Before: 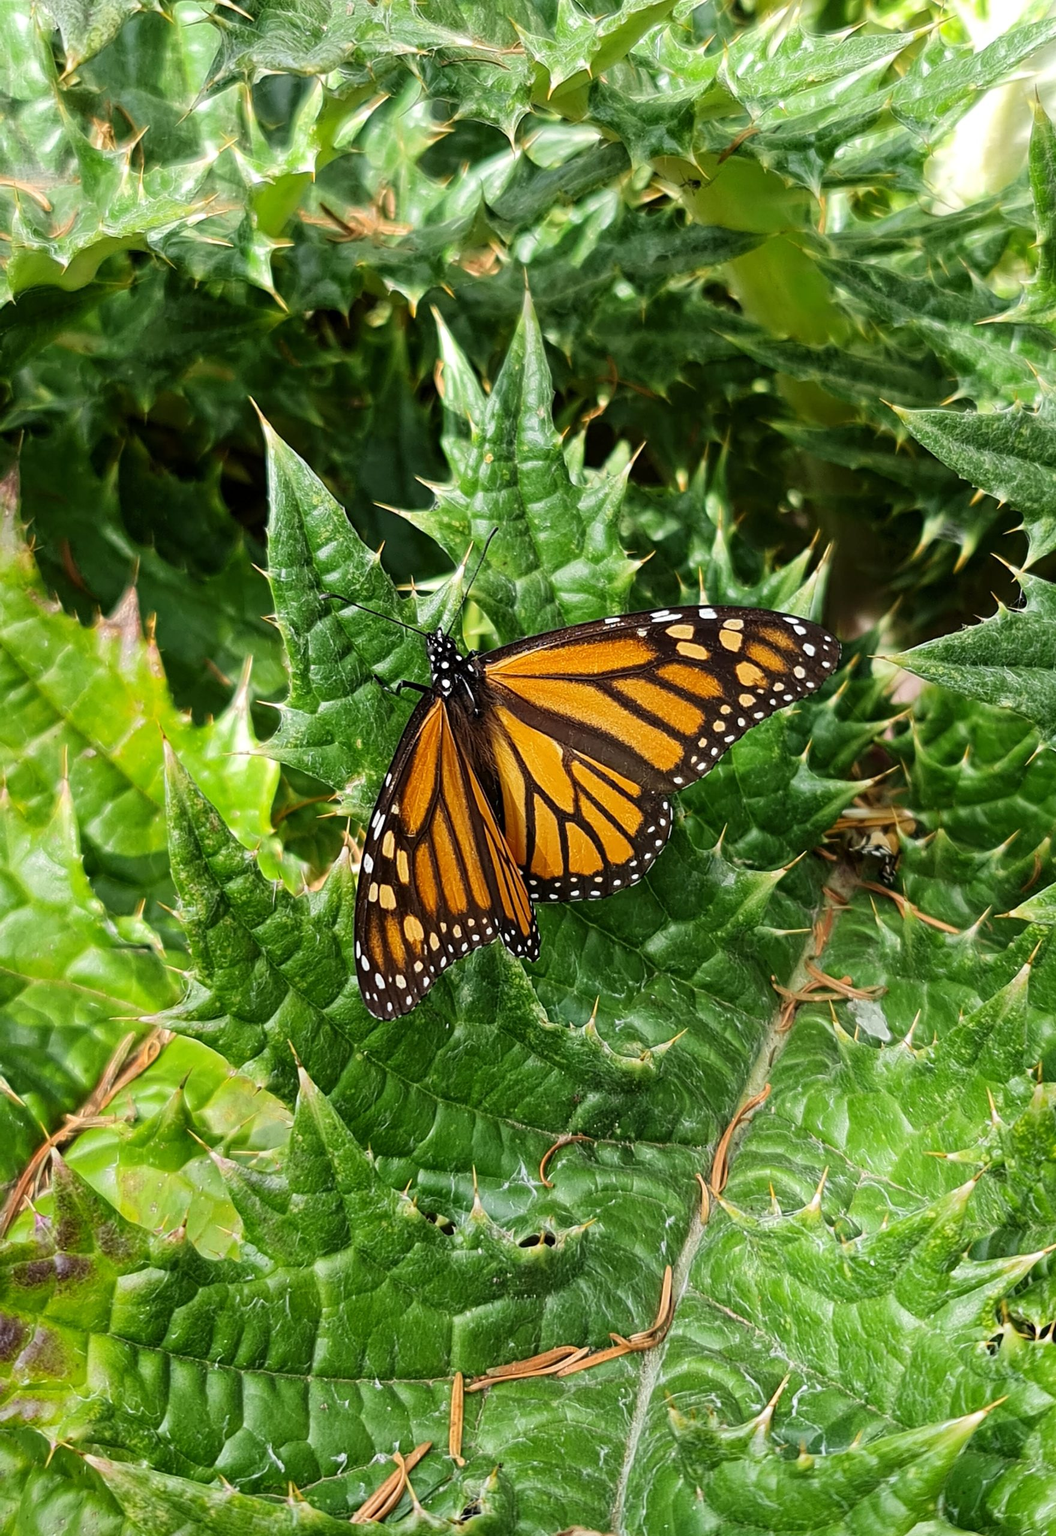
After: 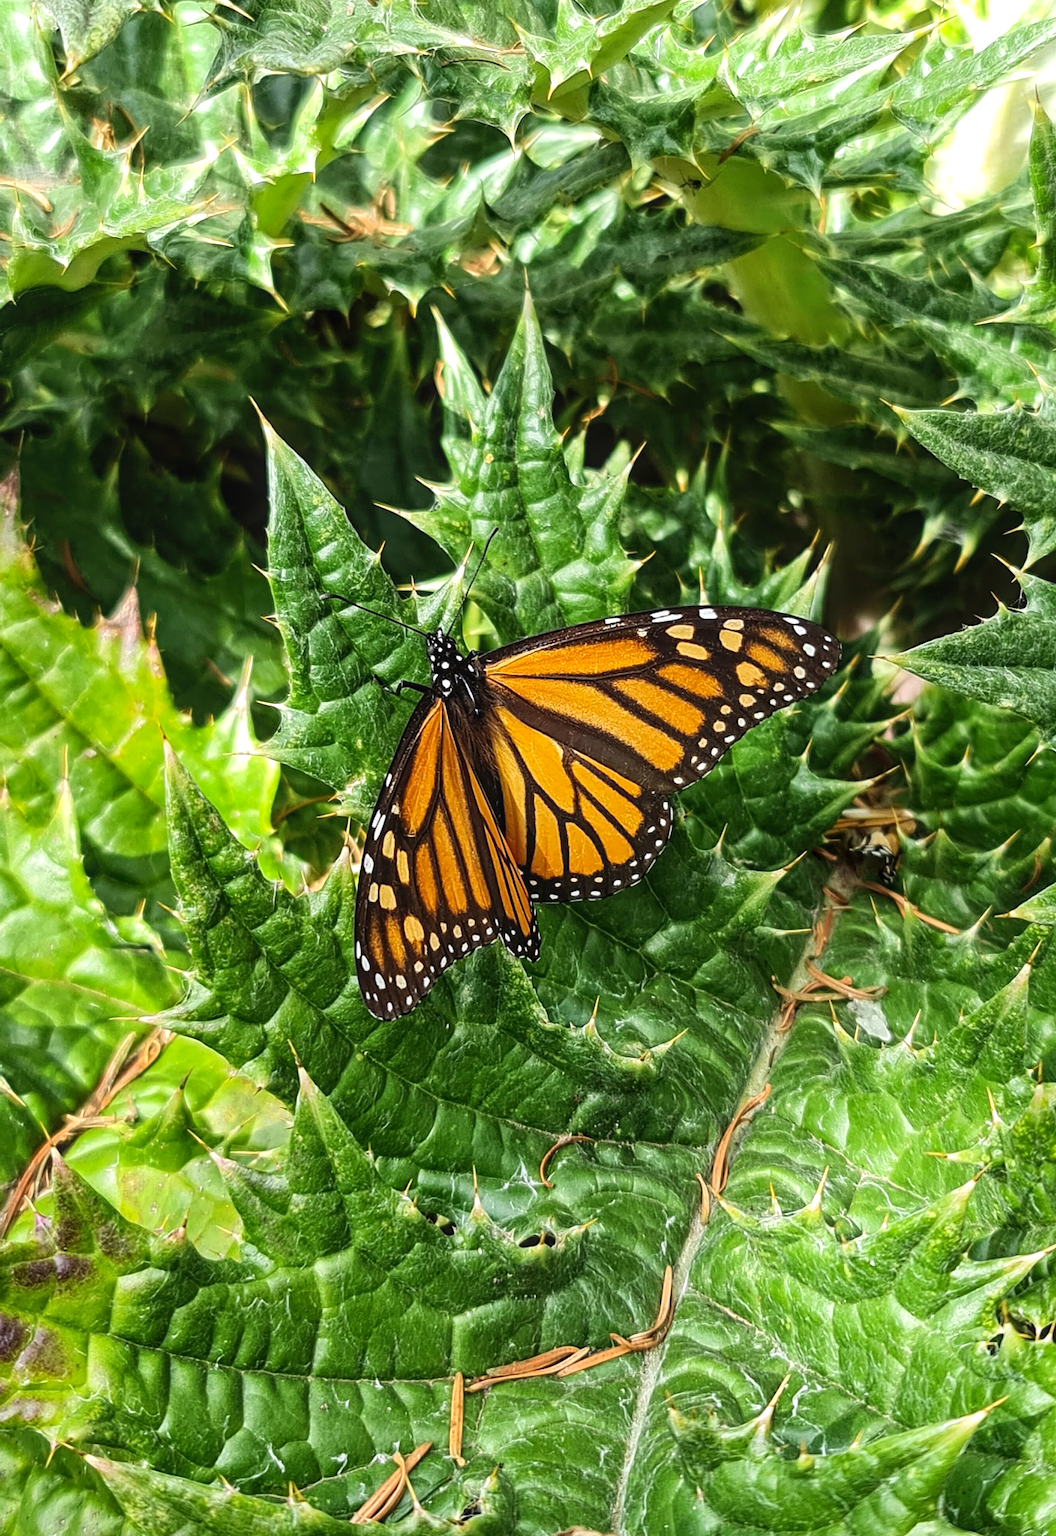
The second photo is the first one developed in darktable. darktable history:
tone equalizer: -8 EV -0.417 EV, -7 EV -0.389 EV, -6 EV -0.333 EV, -5 EV -0.222 EV, -3 EV 0.222 EV, -2 EV 0.333 EV, -1 EV 0.389 EV, +0 EV 0.417 EV, edges refinement/feathering 500, mask exposure compensation -1.57 EV, preserve details no
rotate and perspective: crop left 0, crop top 0
exposure: compensate highlight preservation false
local contrast: detail 110%
